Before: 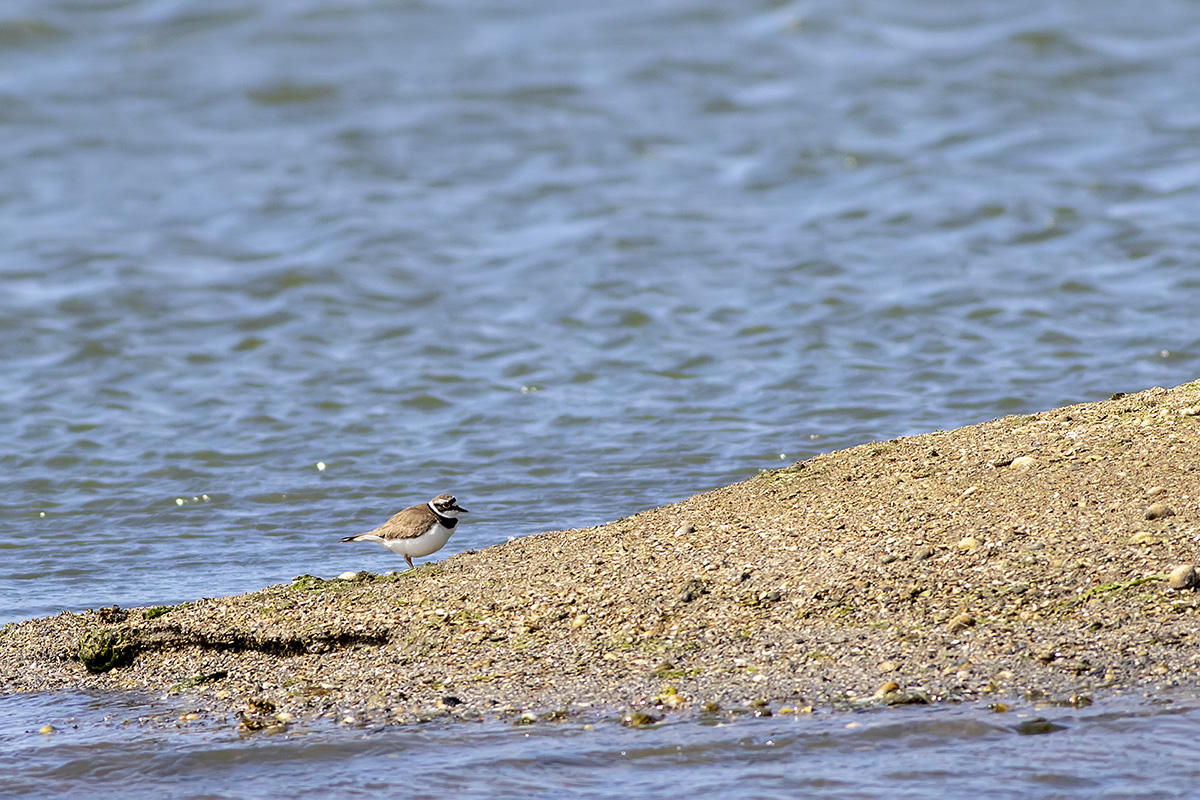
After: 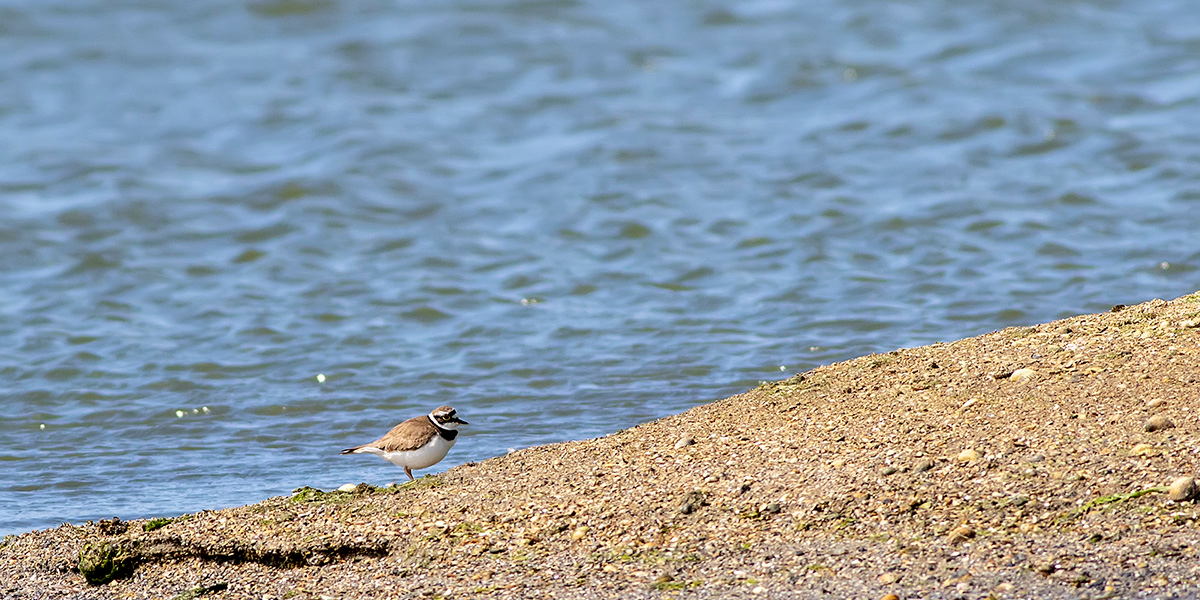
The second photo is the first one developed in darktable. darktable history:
crop: top 11.048%, bottom 13.893%
